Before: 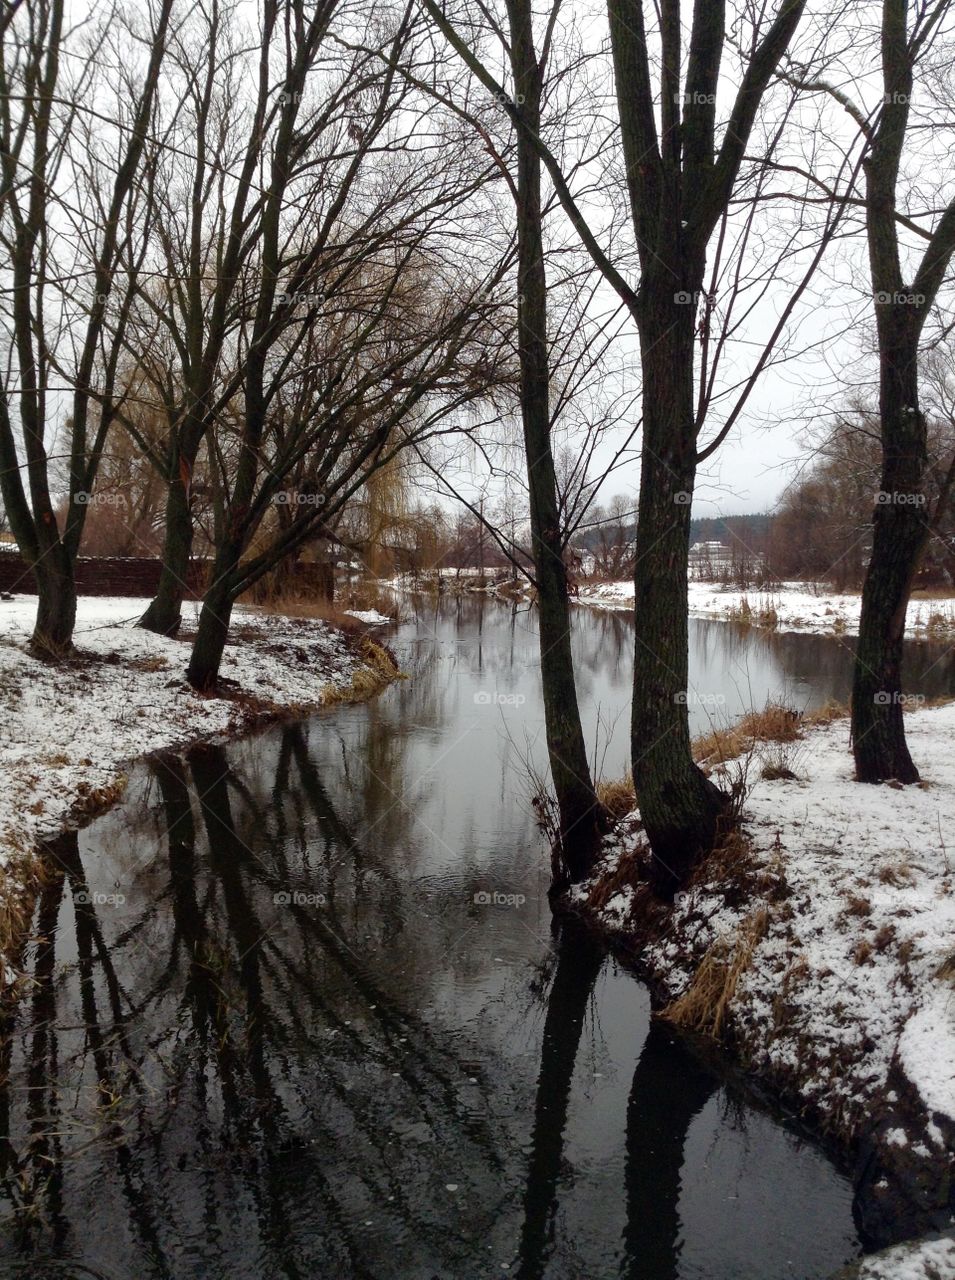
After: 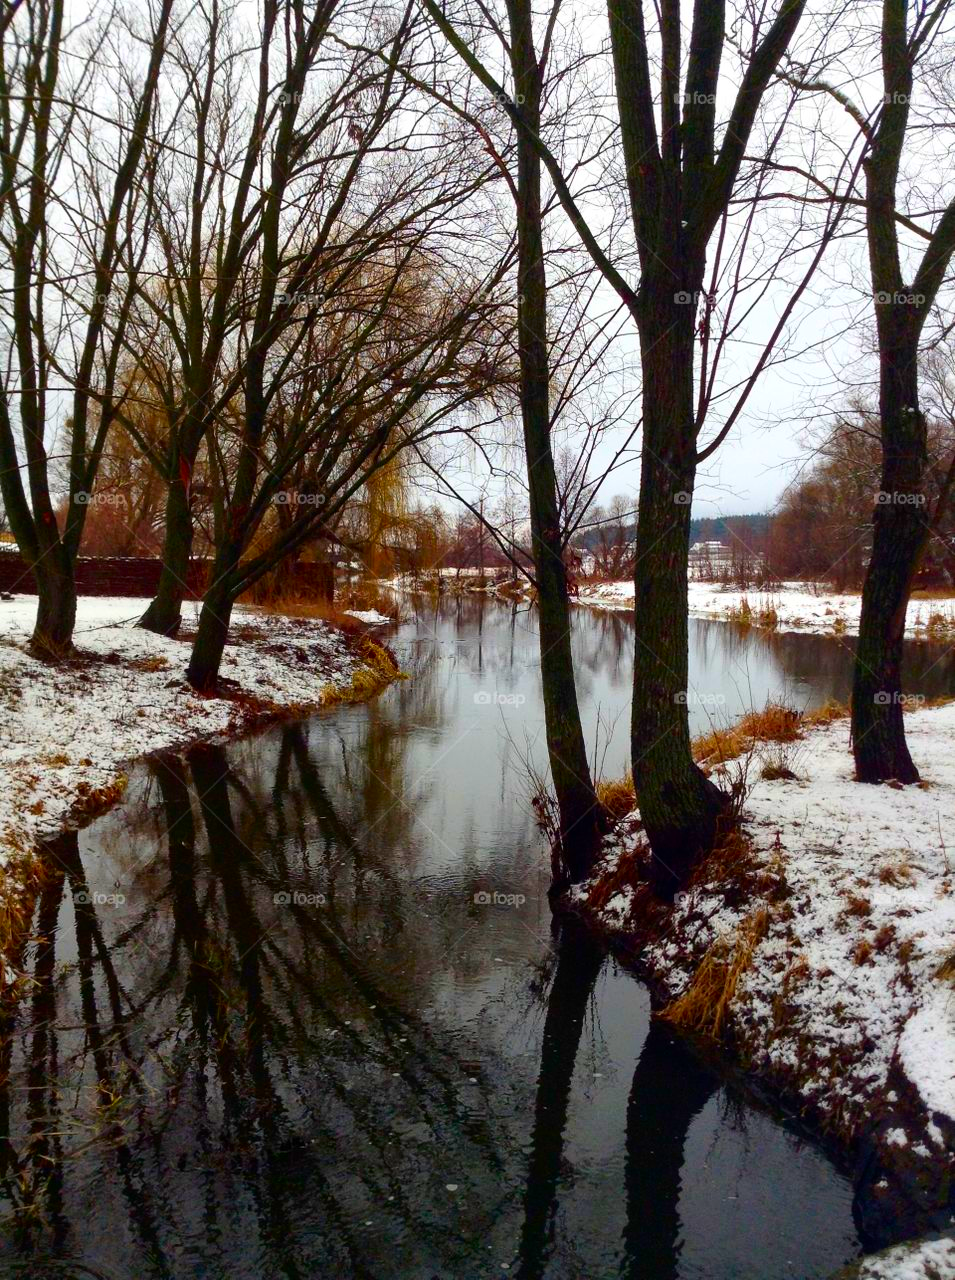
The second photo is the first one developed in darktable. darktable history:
contrast brightness saturation: contrast 0.145
color correction: highlights b* -0.051, saturation 2.15
